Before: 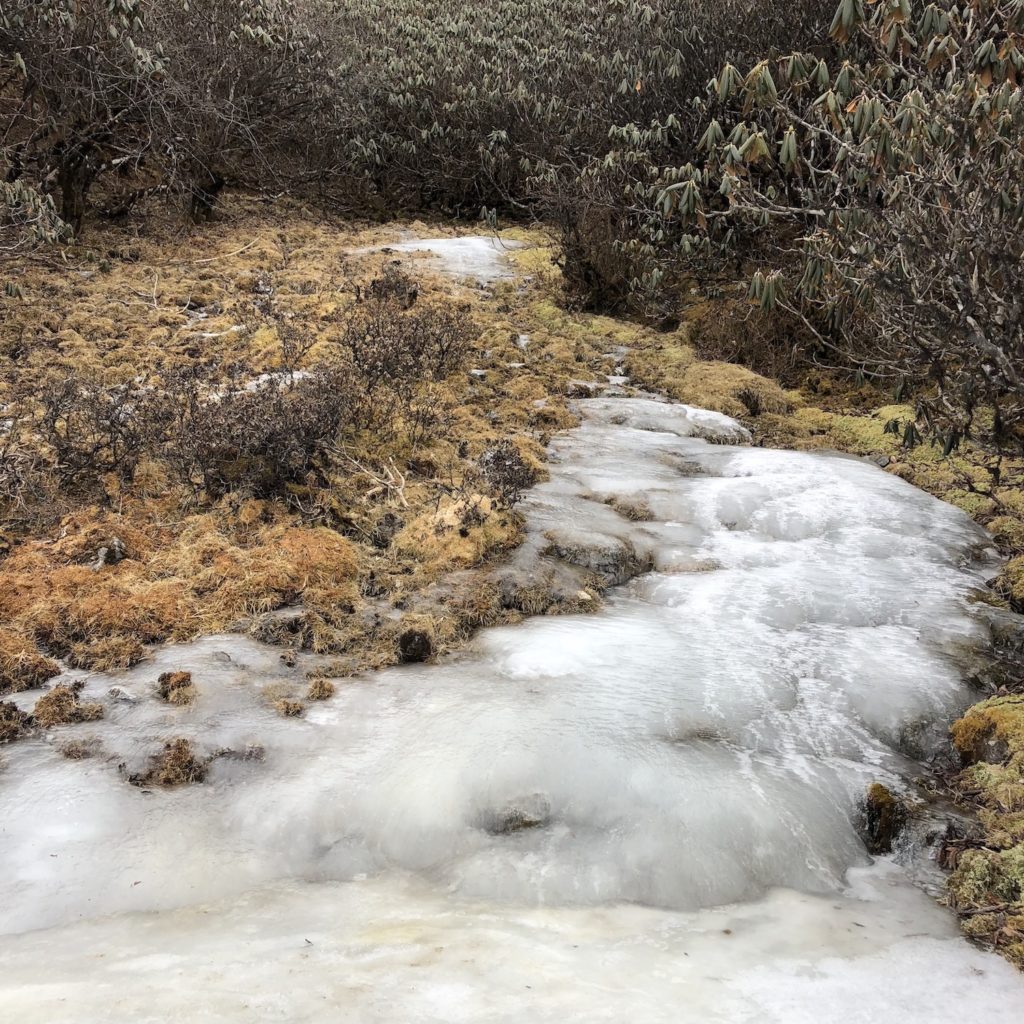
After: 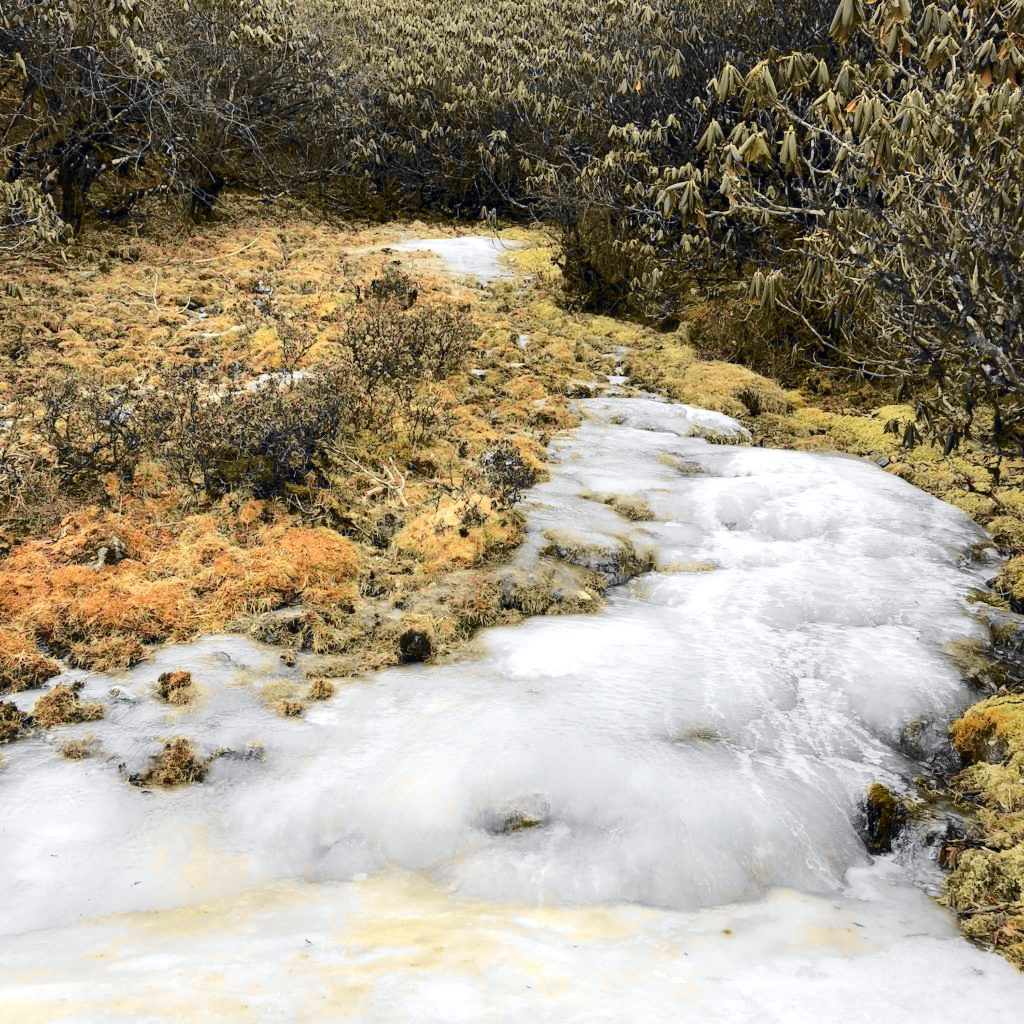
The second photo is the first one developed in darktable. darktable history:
tone curve: curves: ch0 [(0, 0) (0.071, 0.047) (0.266, 0.26) (0.483, 0.554) (0.753, 0.811) (1, 0.983)]; ch1 [(0, 0) (0.346, 0.307) (0.408, 0.387) (0.463, 0.465) (0.482, 0.493) (0.502, 0.5) (0.517, 0.502) (0.55, 0.548) (0.597, 0.61) (0.651, 0.698) (1, 1)]; ch2 [(0, 0) (0.346, 0.34) (0.434, 0.46) (0.485, 0.494) (0.5, 0.494) (0.517, 0.506) (0.526, 0.545) (0.583, 0.61) (0.625, 0.659) (1, 1)], color space Lab, independent channels, preserve colors none
exposure: exposure 0.206 EV, compensate exposure bias true, compensate highlight preservation false
